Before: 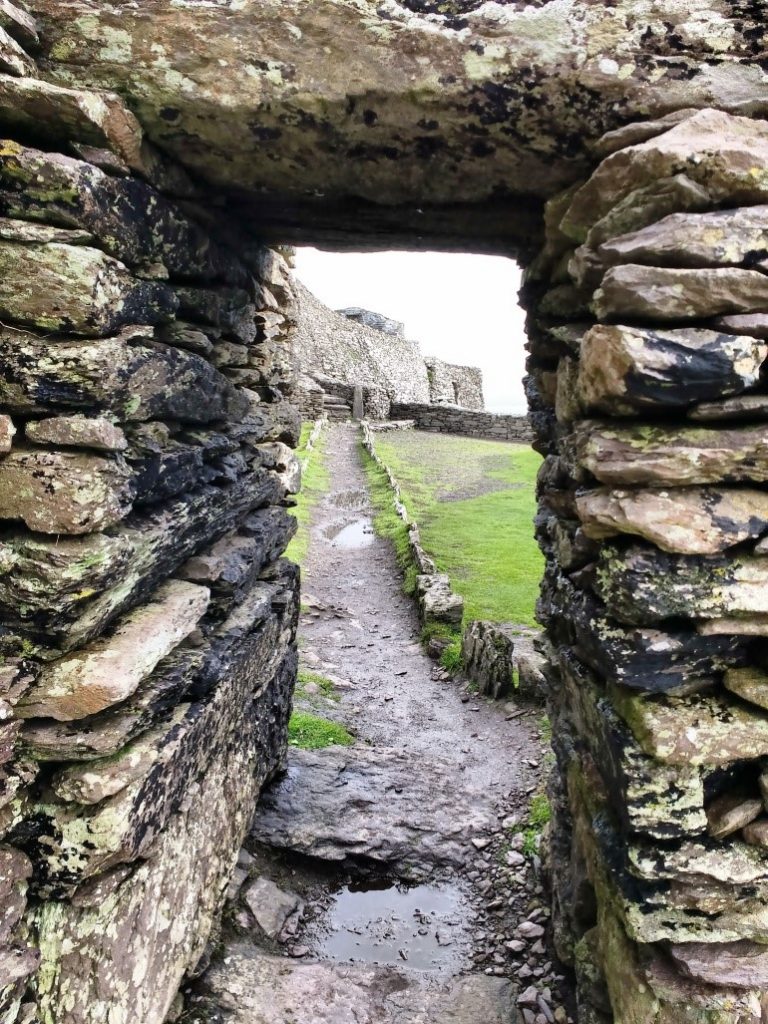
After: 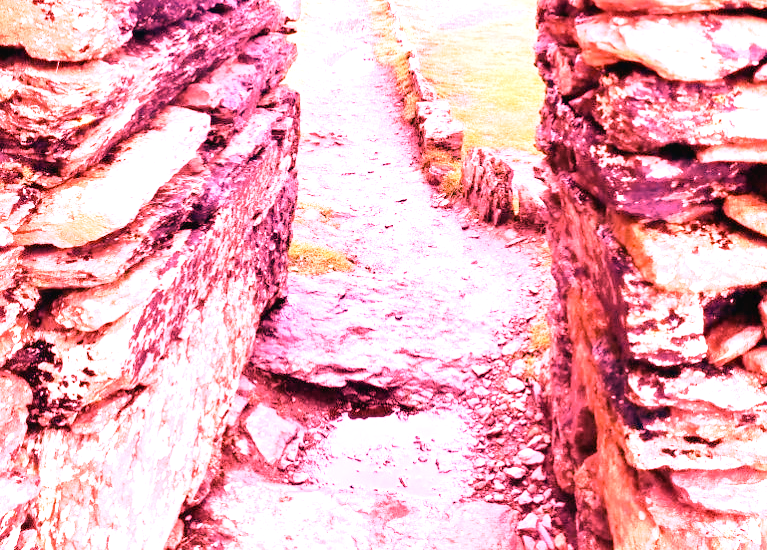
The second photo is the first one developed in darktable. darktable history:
tone curve: curves: ch0 [(0, 0) (0.003, 0.022) (0.011, 0.025) (0.025, 0.032) (0.044, 0.055) (0.069, 0.089) (0.1, 0.133) (0.136, 0.18) (0.177, 0.231) (0.224, 0.291) (0.277, 0.35) (0.335, 0.42) (0.399, 0.496) (0.468, 0.561) (0.543, 0.632) (0.623, 0.706) (0.709, 0.783) (0.801, 0.865) (0.898, 0.947) (1, 1)], preserve colors none
crop and rotate: top 46.237%
white balance: red 4.26, blue 1.802
